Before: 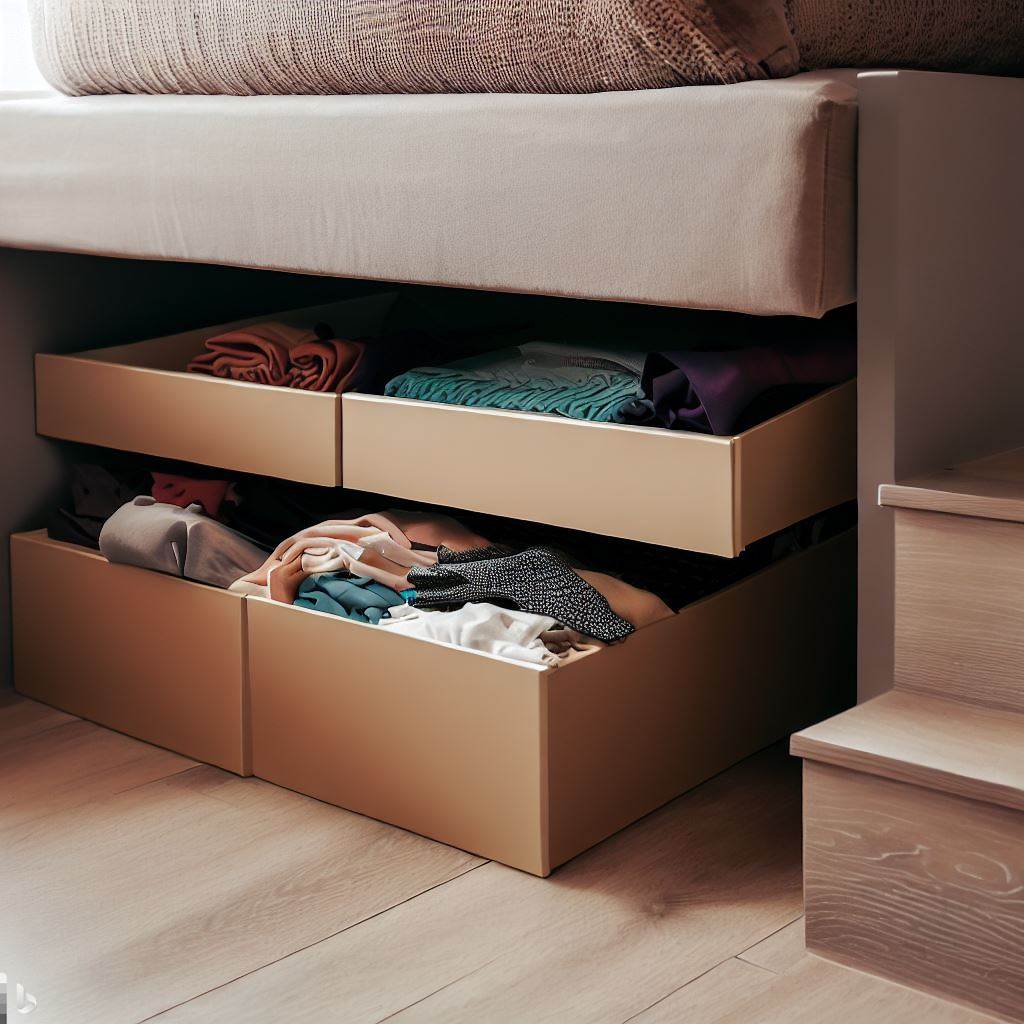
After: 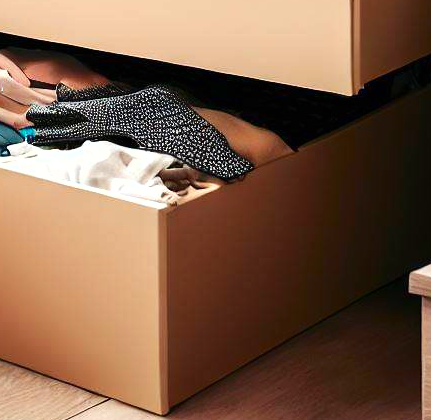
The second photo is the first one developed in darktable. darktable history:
fill light: on, module defaults
exposure: black level correction 0, exposure 0.6 EV, compensate exposure bias true, compensate highlight preservation false
contrast brightness saturation: contrast 0.13, brightness -0.05, saturation 0.16
crop: left 37.221%, top 45.169%, right 20.63%, bottom 13.777%
